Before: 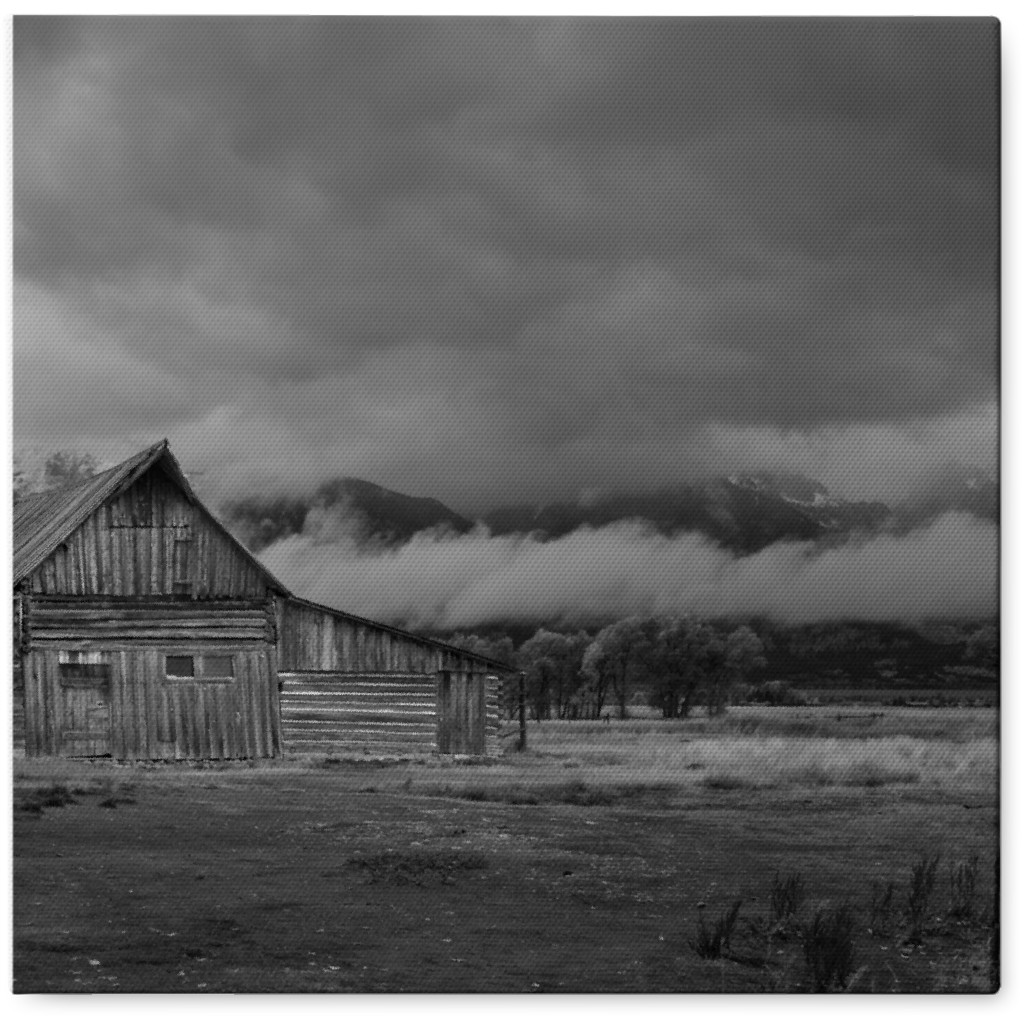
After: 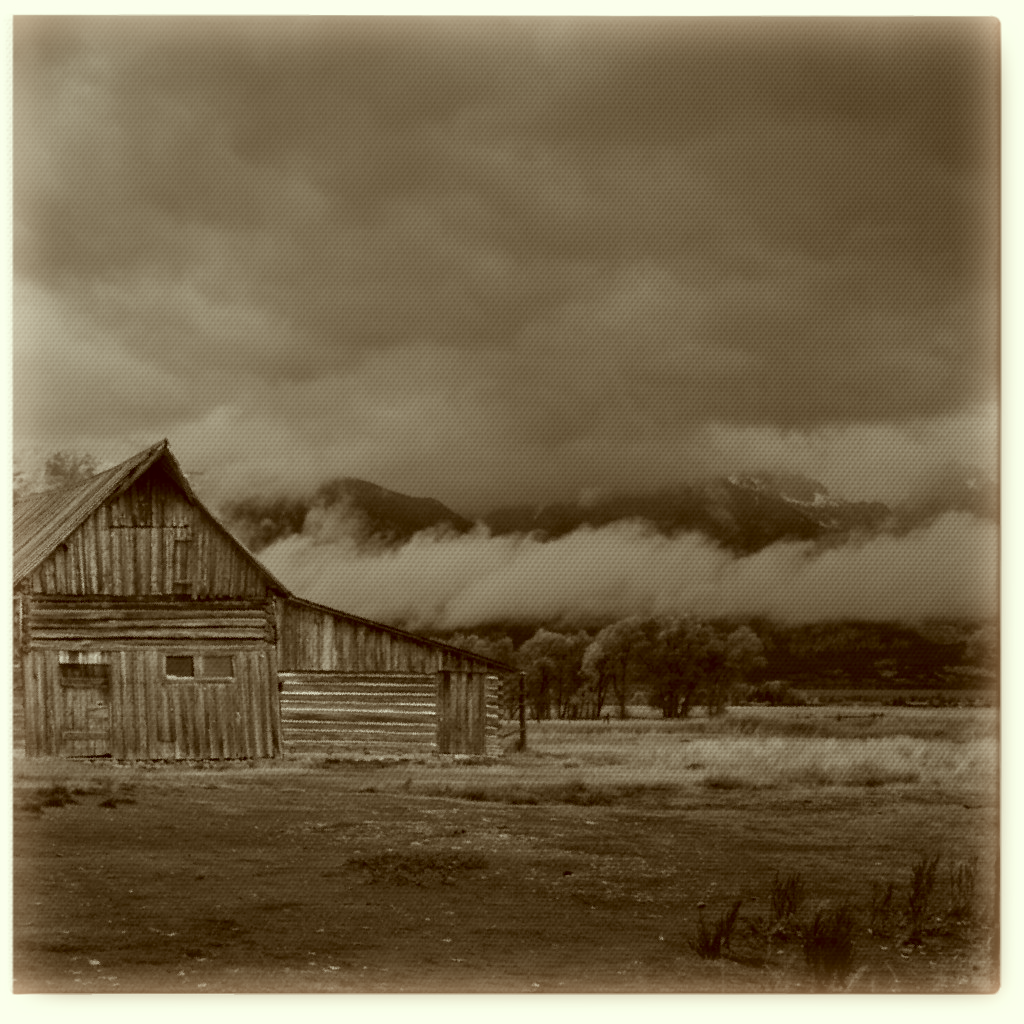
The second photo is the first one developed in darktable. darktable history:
color correction: highlights a* -5.3, highlights b* 9.8, shadows a* 9.8, shadows b* 24.26
exposure: black level correction 0.001, compensate highlight preservation false
bloom: size 5%, threshold 95%, strength 15%
